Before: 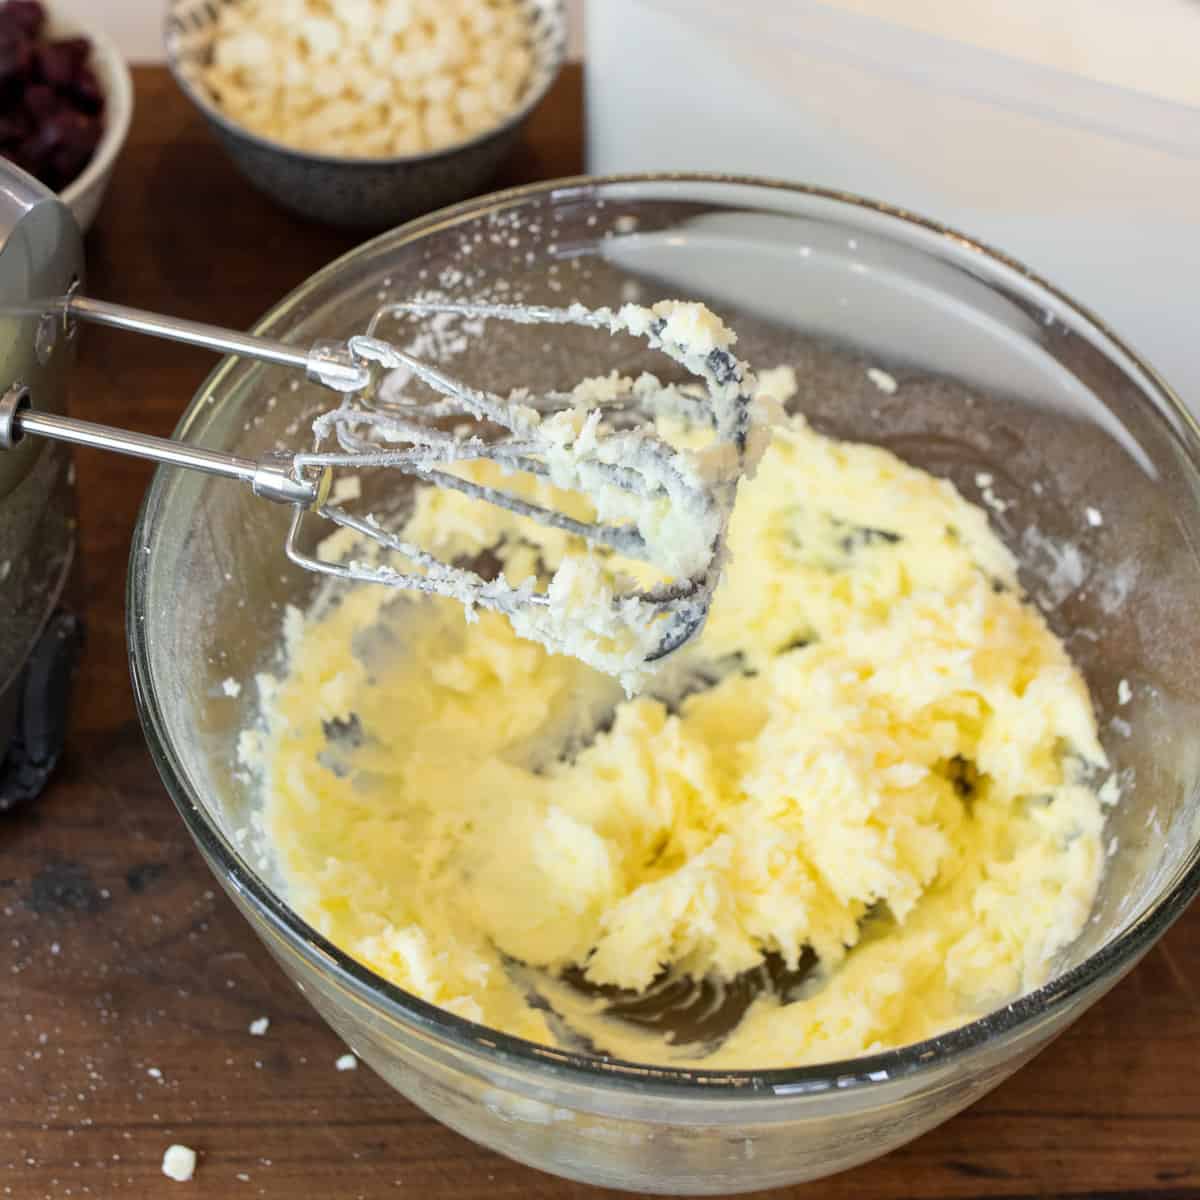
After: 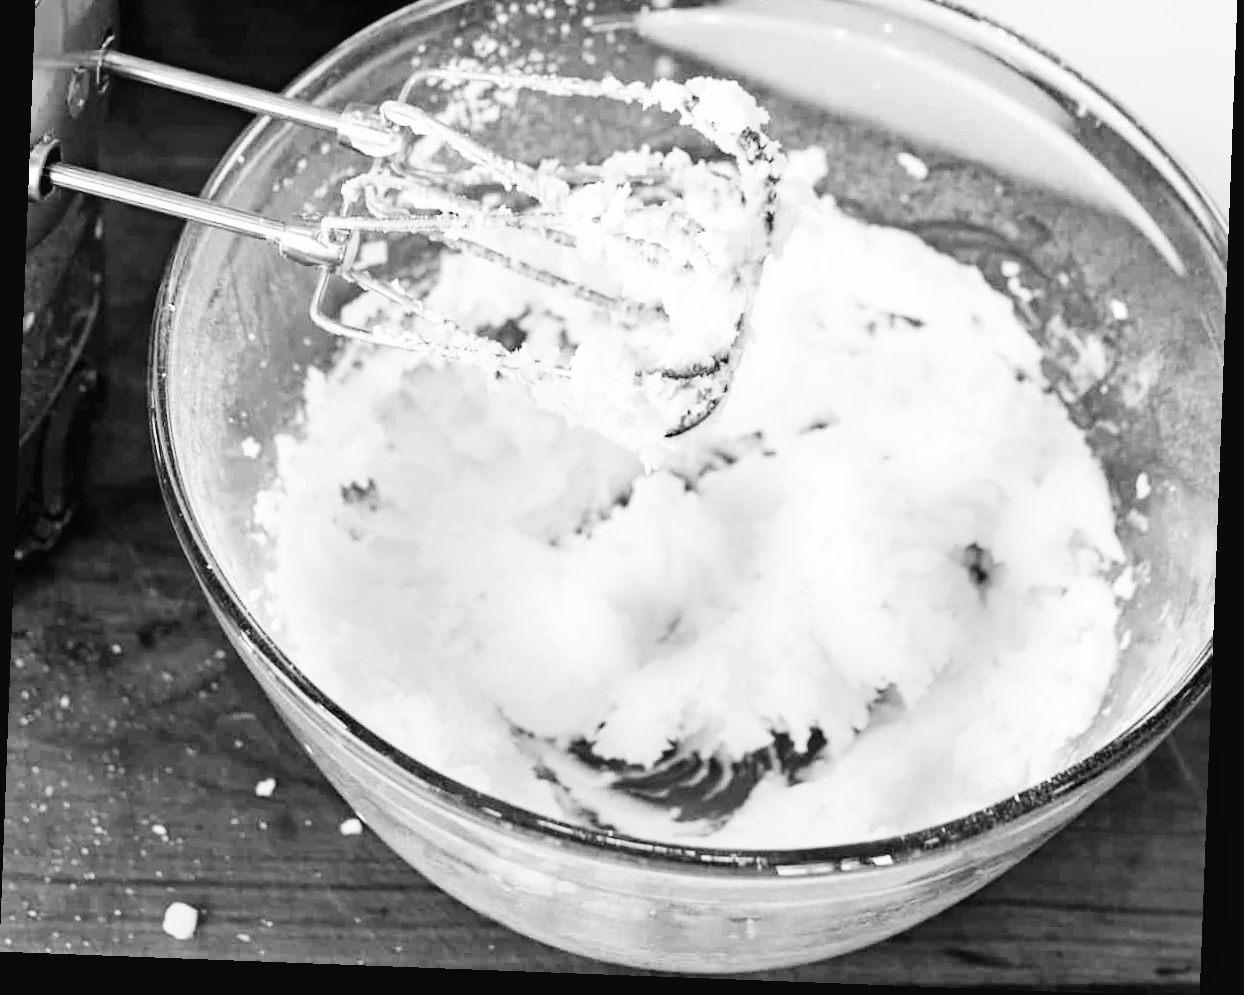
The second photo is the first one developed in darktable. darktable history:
monochrome: size 1
base curve: curves: ch0 [(0, 0.003) (0.001, 0.002) (0.006, 0.004) (0.02, 0.022) (0.048, 0.086) (0.094, 0.234) (0.162, 0.431) (0.258, 0.629) (0.385, 0.8) (0.548, 0.918) (0.751, 0.988) (1, 1)], preserve colors none
rotate and perspective: rotation 2.17°, automatic cropping off
crop and rotate: top 19.998%
haze removal: strength 0.29, distance 0.25, compatibility mode true, adaptive false
